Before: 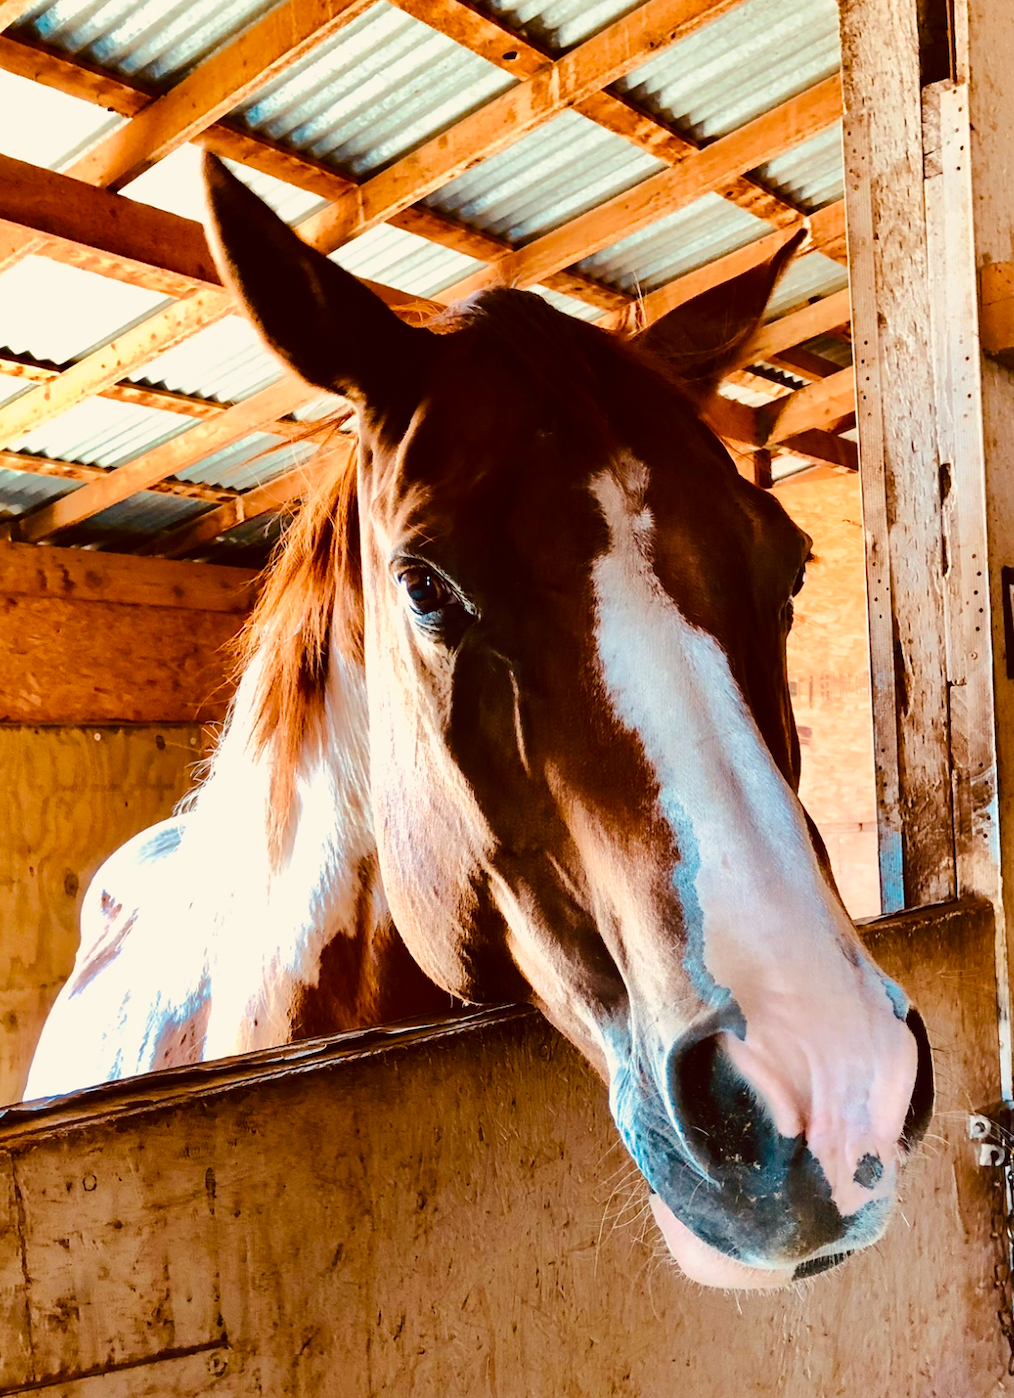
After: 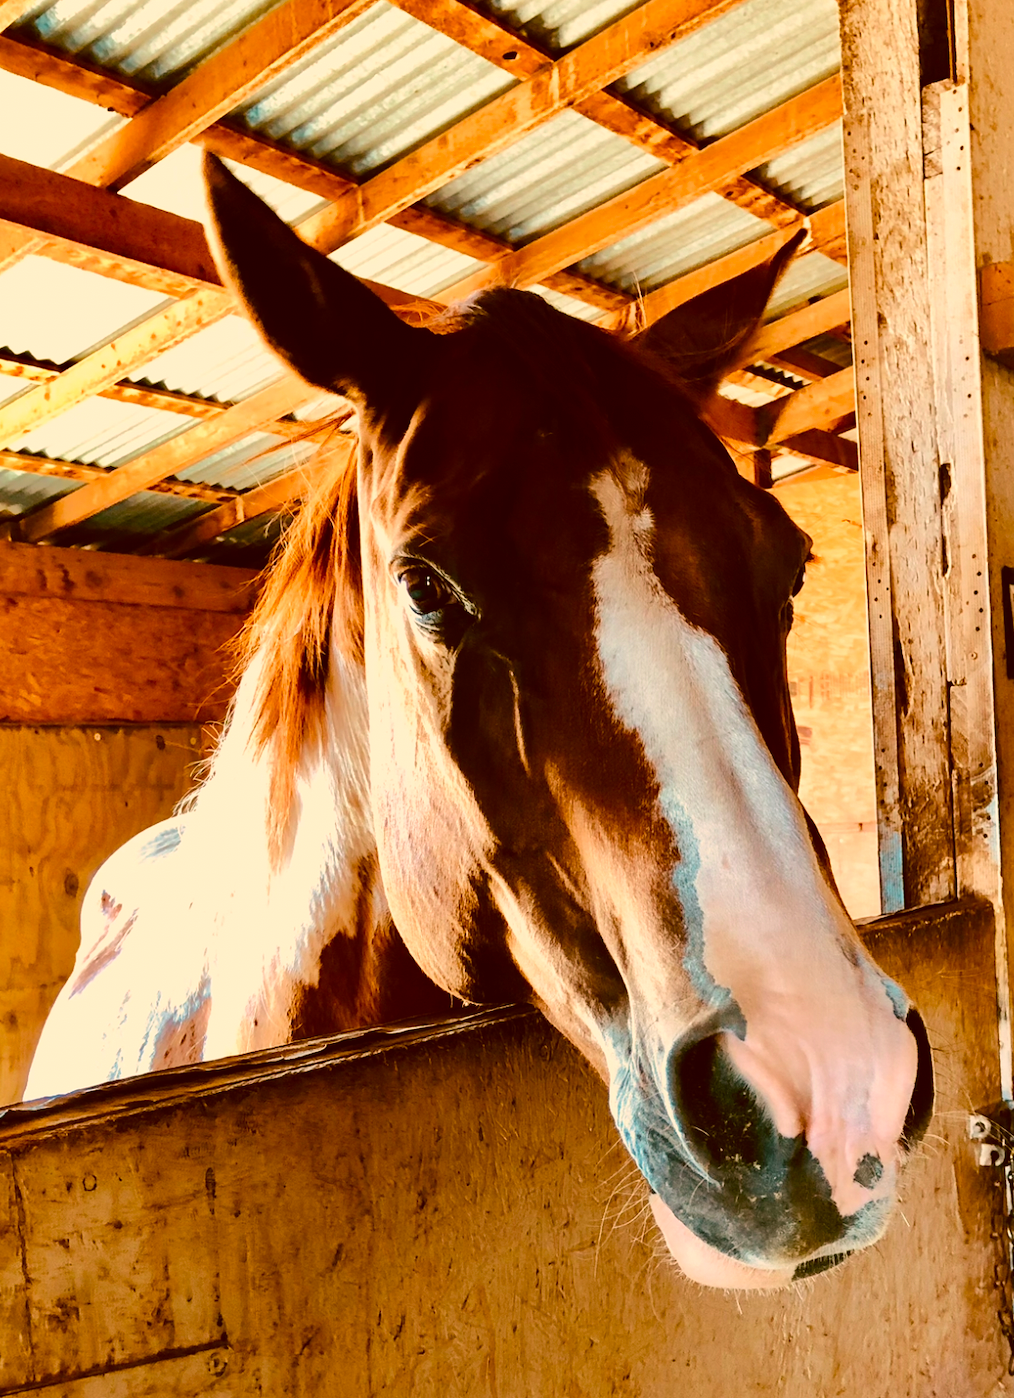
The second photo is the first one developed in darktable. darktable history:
color correction: highlights a* 8.84, highlights b* 14.9, shadows a* -0.405, shadows b* 25.89
